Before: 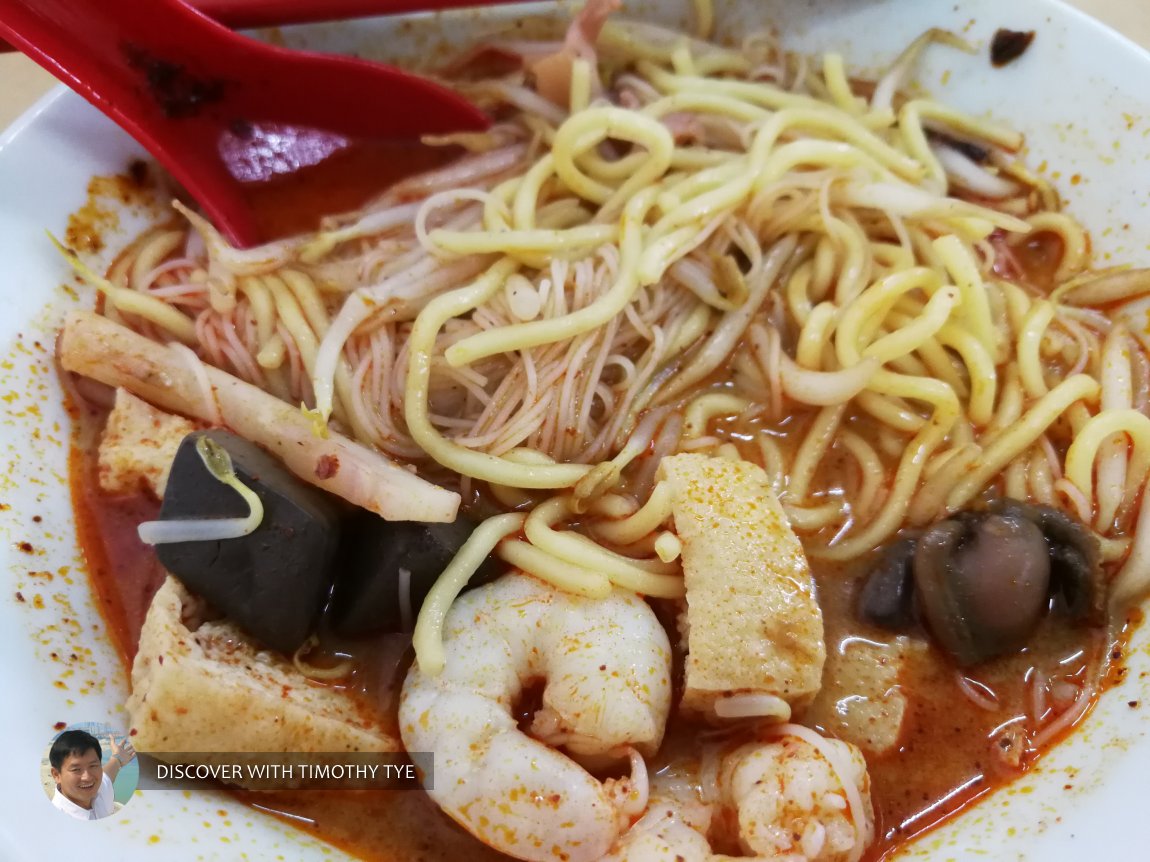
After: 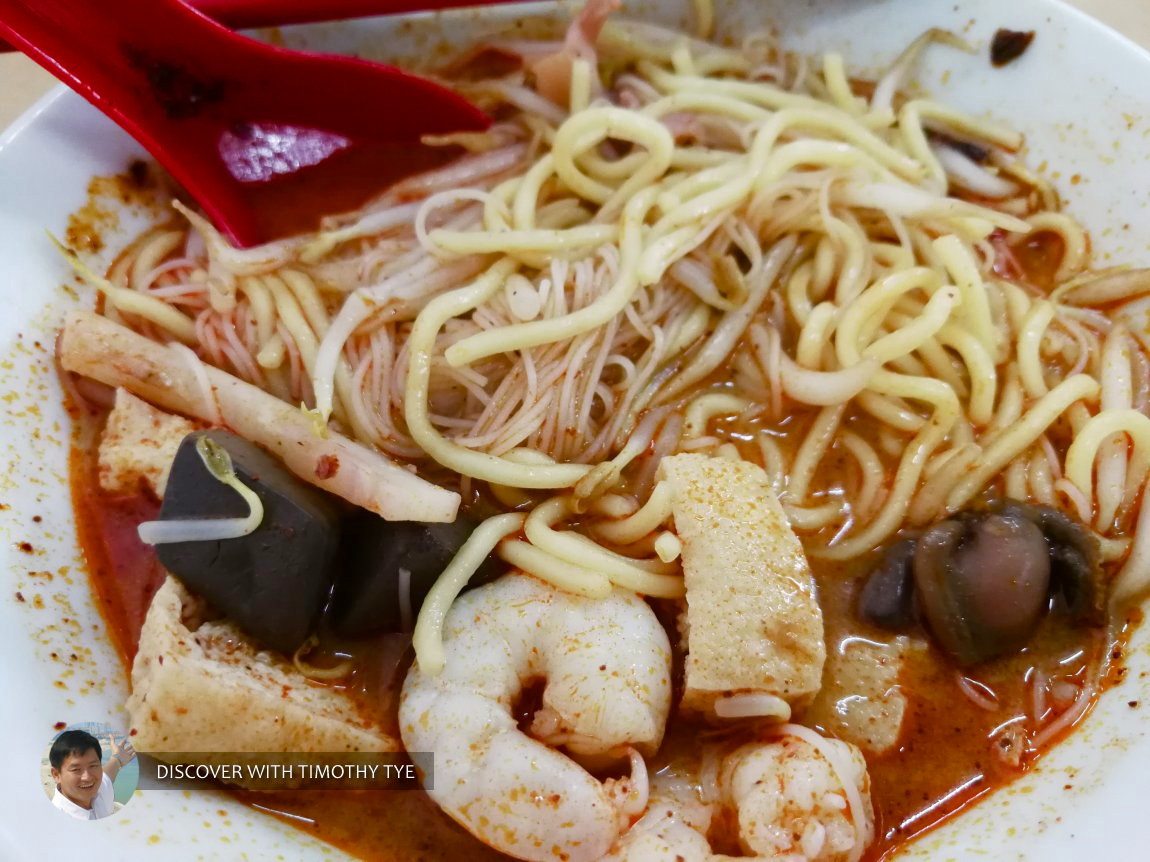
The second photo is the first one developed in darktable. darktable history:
color balance rgb: perceptual saturation grading › global saturation 20%, perceptual saturation grading › highlights -50.226%, perceptual saturation grading › shadows 31.14%
